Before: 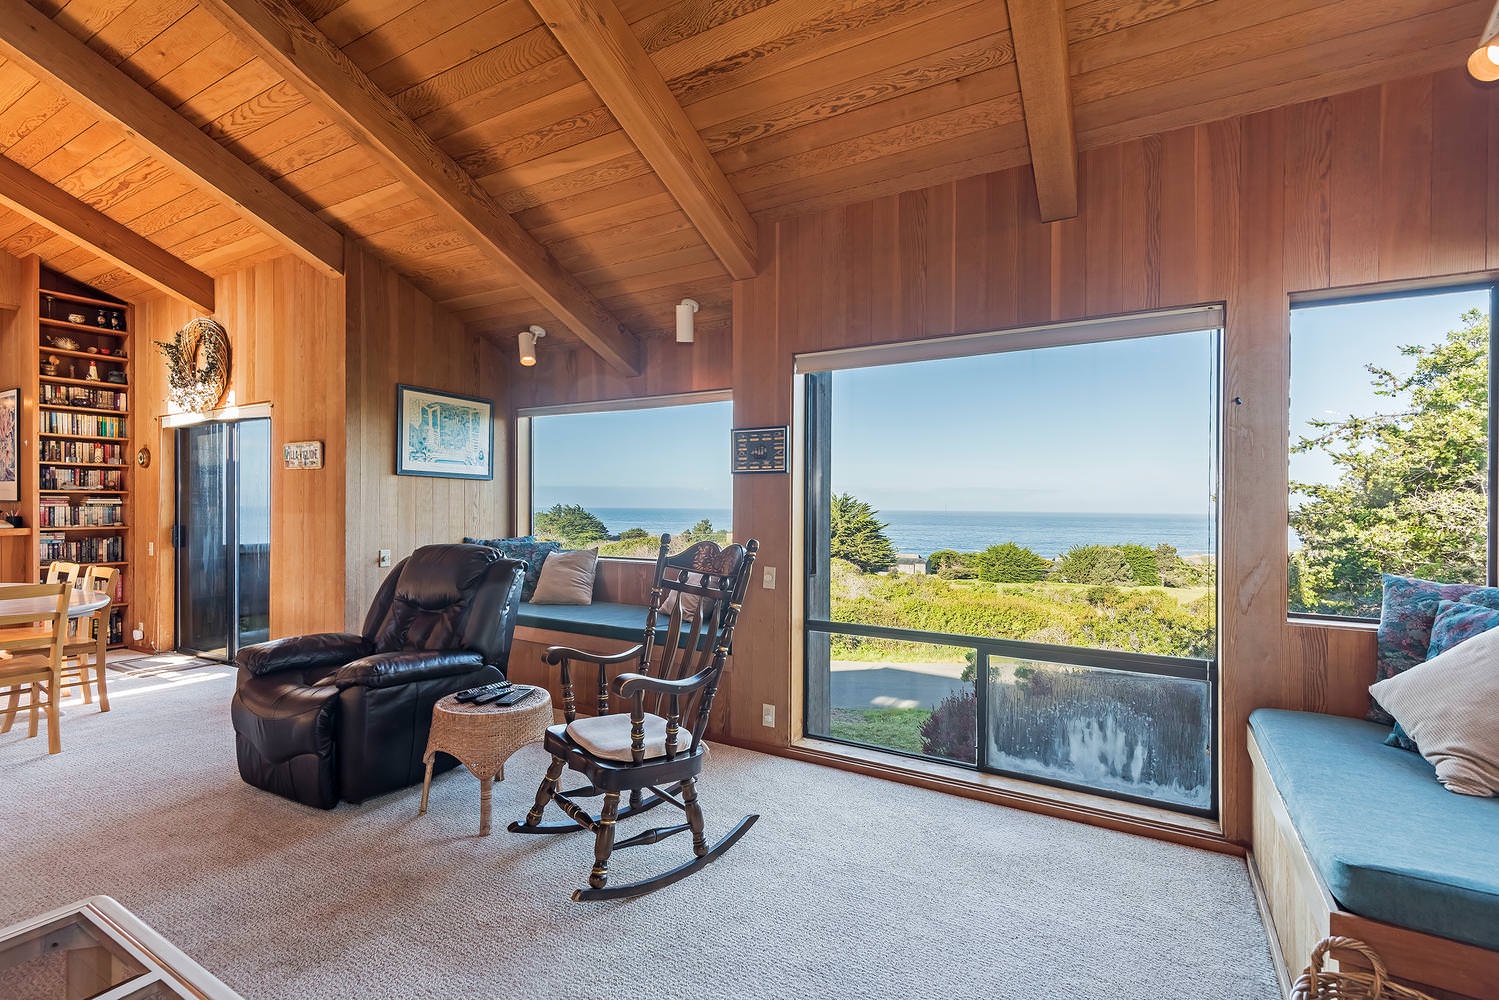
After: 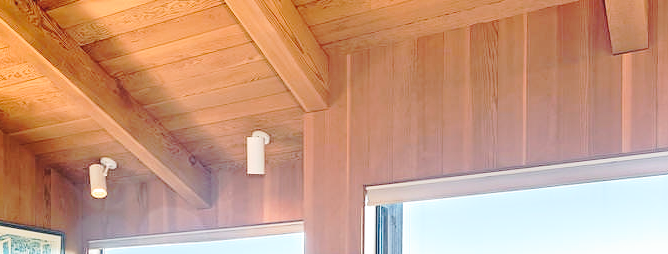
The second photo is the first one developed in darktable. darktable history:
crop: left 28.656%, top 16.865%, right 26.769%, bottom 57.651%
exposure: black level correction 0, exposure 1.199 EV, compensate highlight preservation false
filmic rgb: black relative exposure -15.1 EV, white relative exposure 3 EV, target black luminance 0%, hardness 9.31, latitude 98.19%, contrast 0.912, shadows ↔ highlights balance 0.506%, preserve chrominance no, color science v5 (2021), iterations of high-quality reconstruction 0, contrast in shadows safe, contrast in highlights safe
tone curve: curves: ch0 [(0, 0) (0.003, 0.085) (0.011, 0.086) (0.025, 0.086) (0.044, 0.088) (0.069, 0.093) (0.1, 0.102) (0.136, 0.12) (0.177, 0.157) (0.224, 0.203) (0.277, 0.277) (0.335, 0.36) (0.399, 0.463) (0.468, 0.559) (0.543, 0.626) (0.623, 0.703) (0.709, 0.789) (0.801, 0.869) (0.898, 0.927) (1, 1)], preserve colors none
